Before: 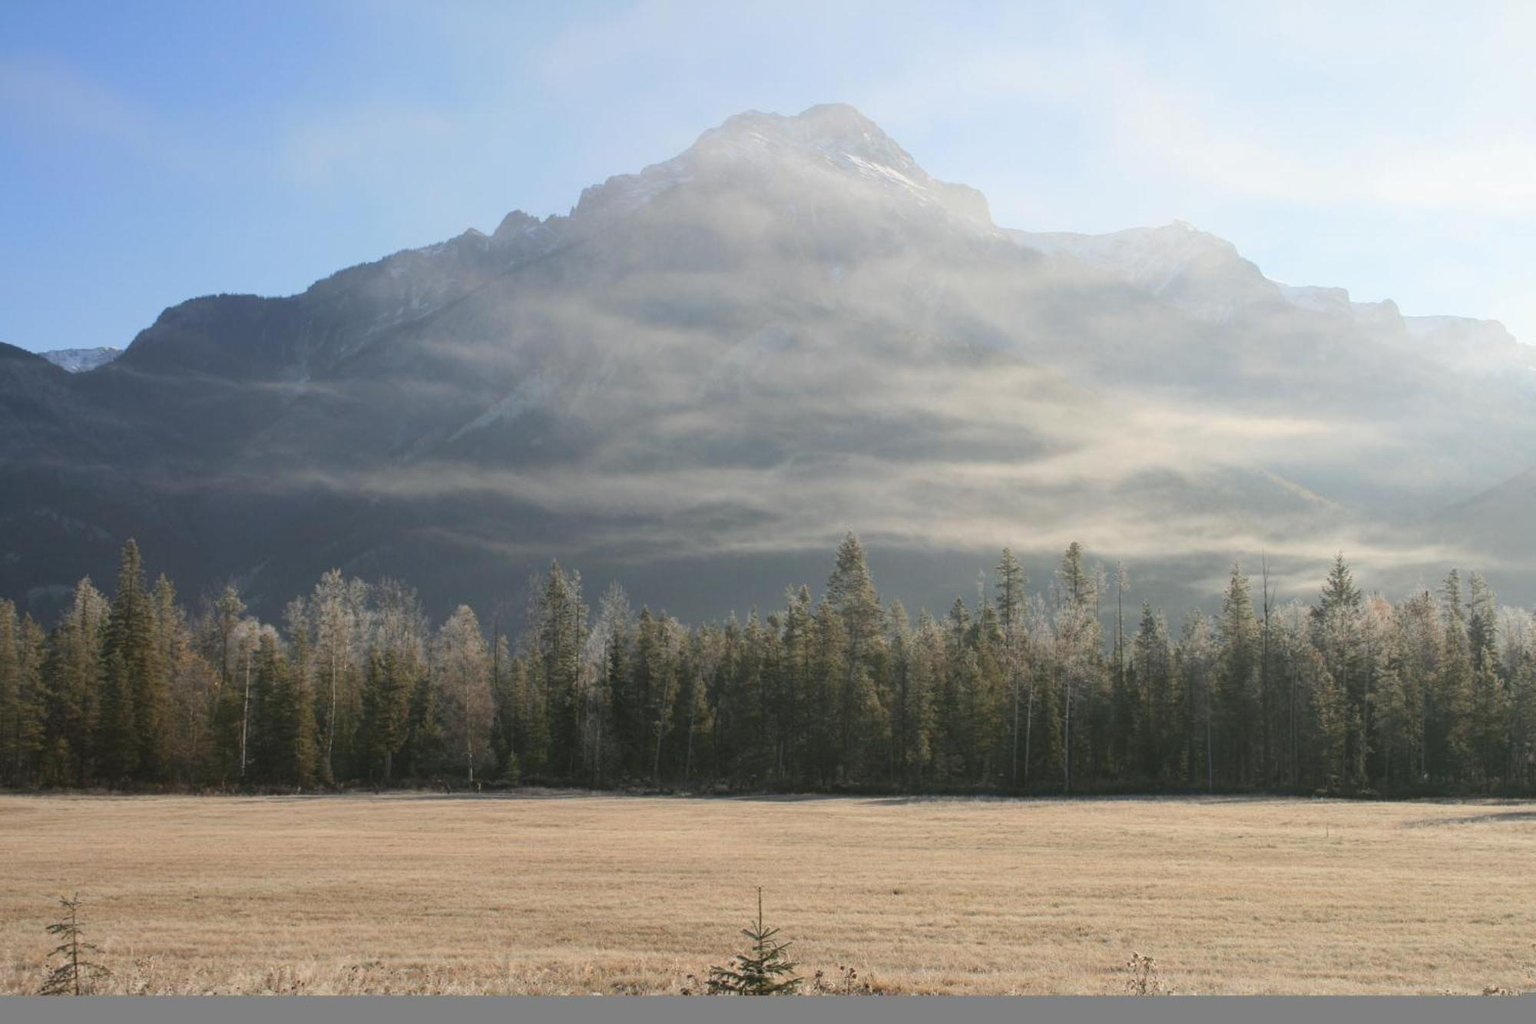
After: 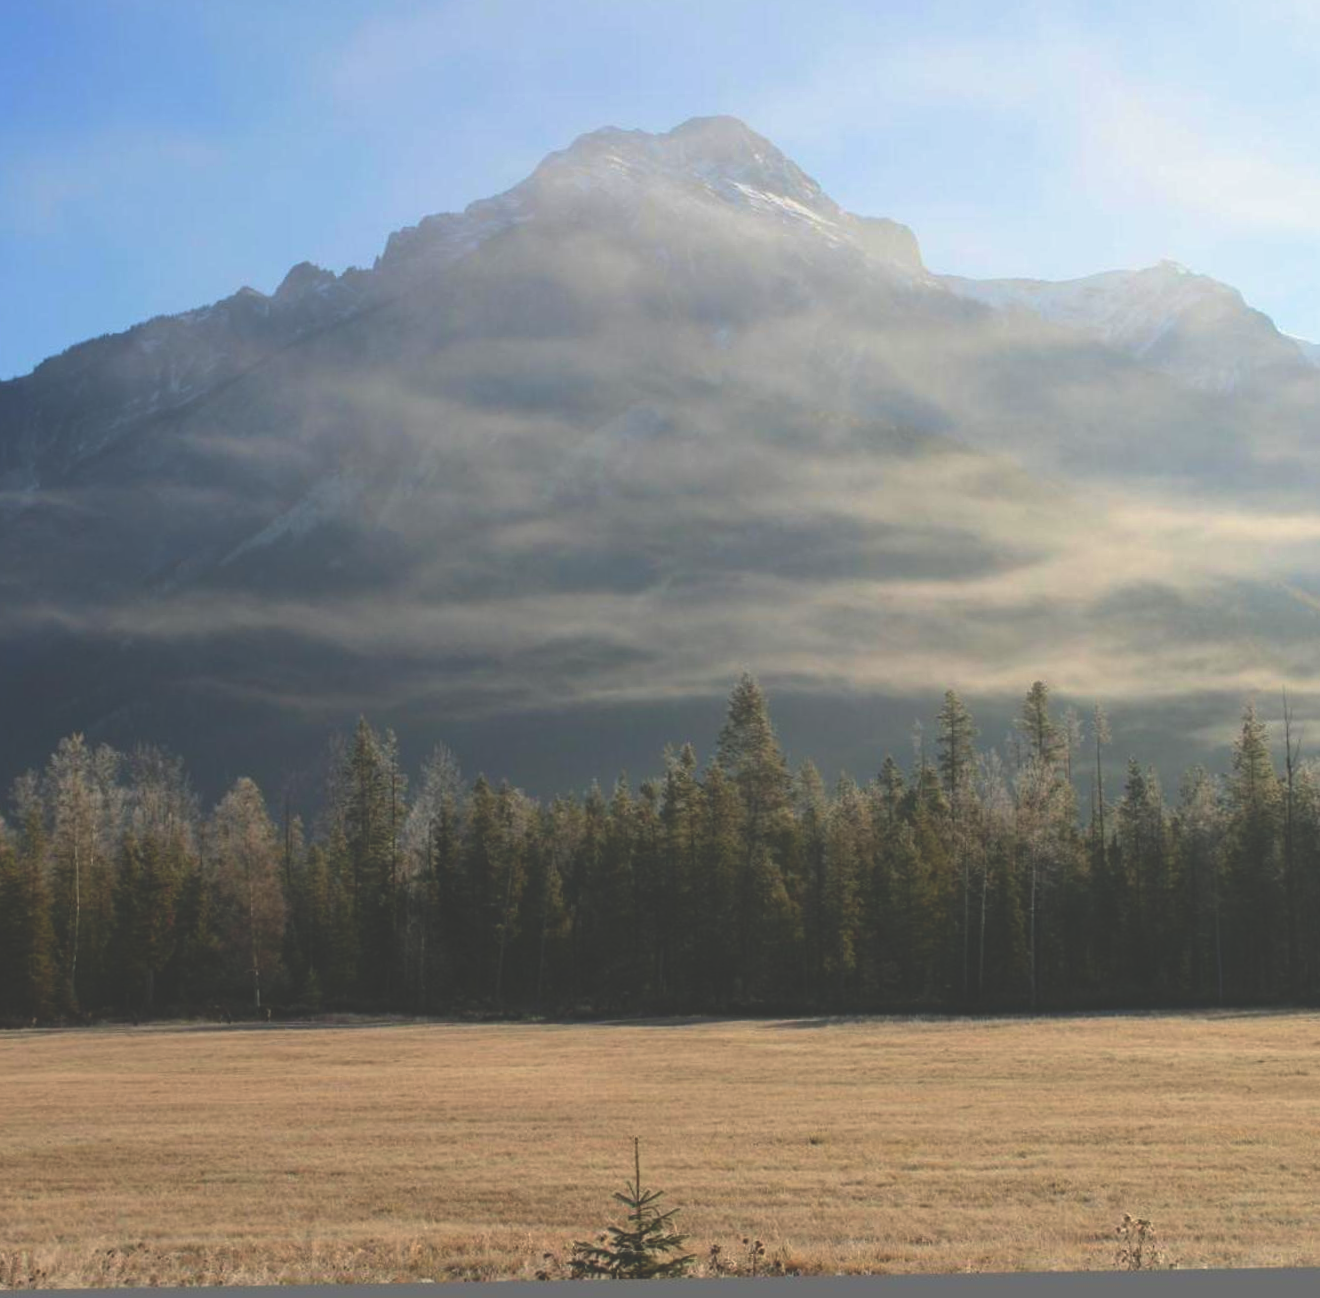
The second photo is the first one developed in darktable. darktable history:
rgb curve: curves: ch0 [(0, 0.186) (0.314, 0.284) (0.775, 0.708) (1, 1)], compensate middle gray true, preserve colors none
rotate and perspective: rotation -1°, crop left 0.011, crop right 0.989, crop top 0.025, crop bottom 0.975
velvia: on, module defaults
crop and rotate: left 17.732%, right 15.423%
